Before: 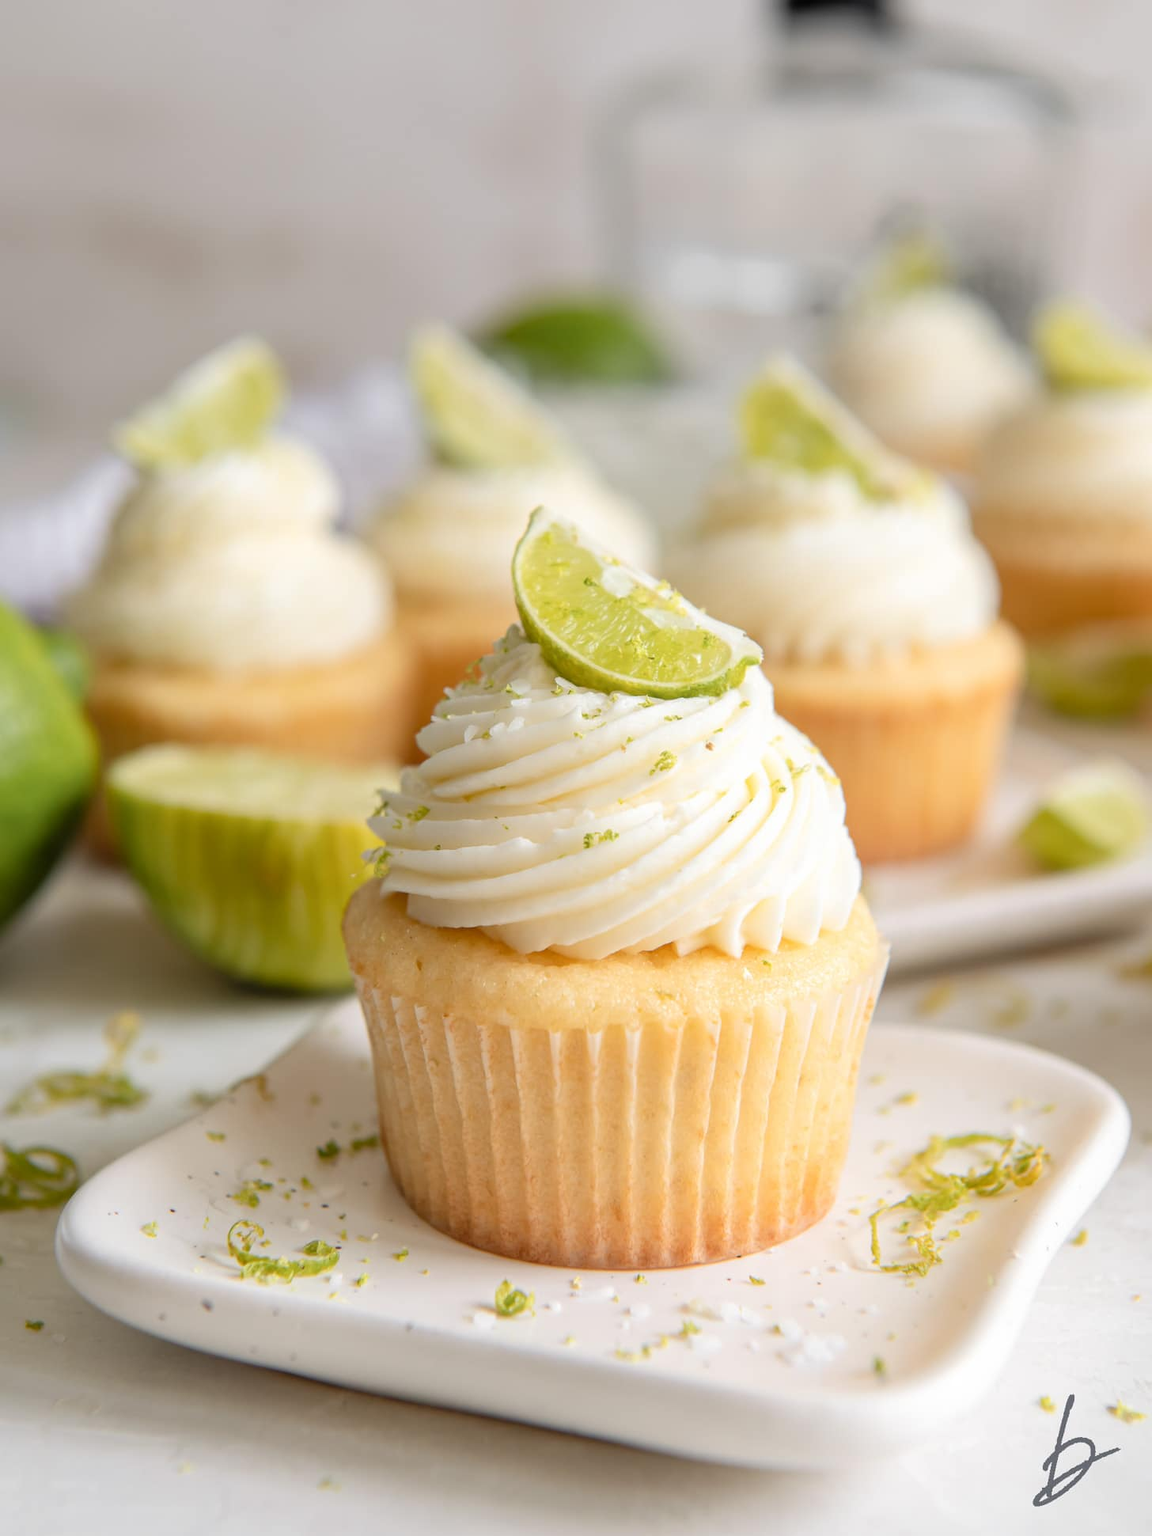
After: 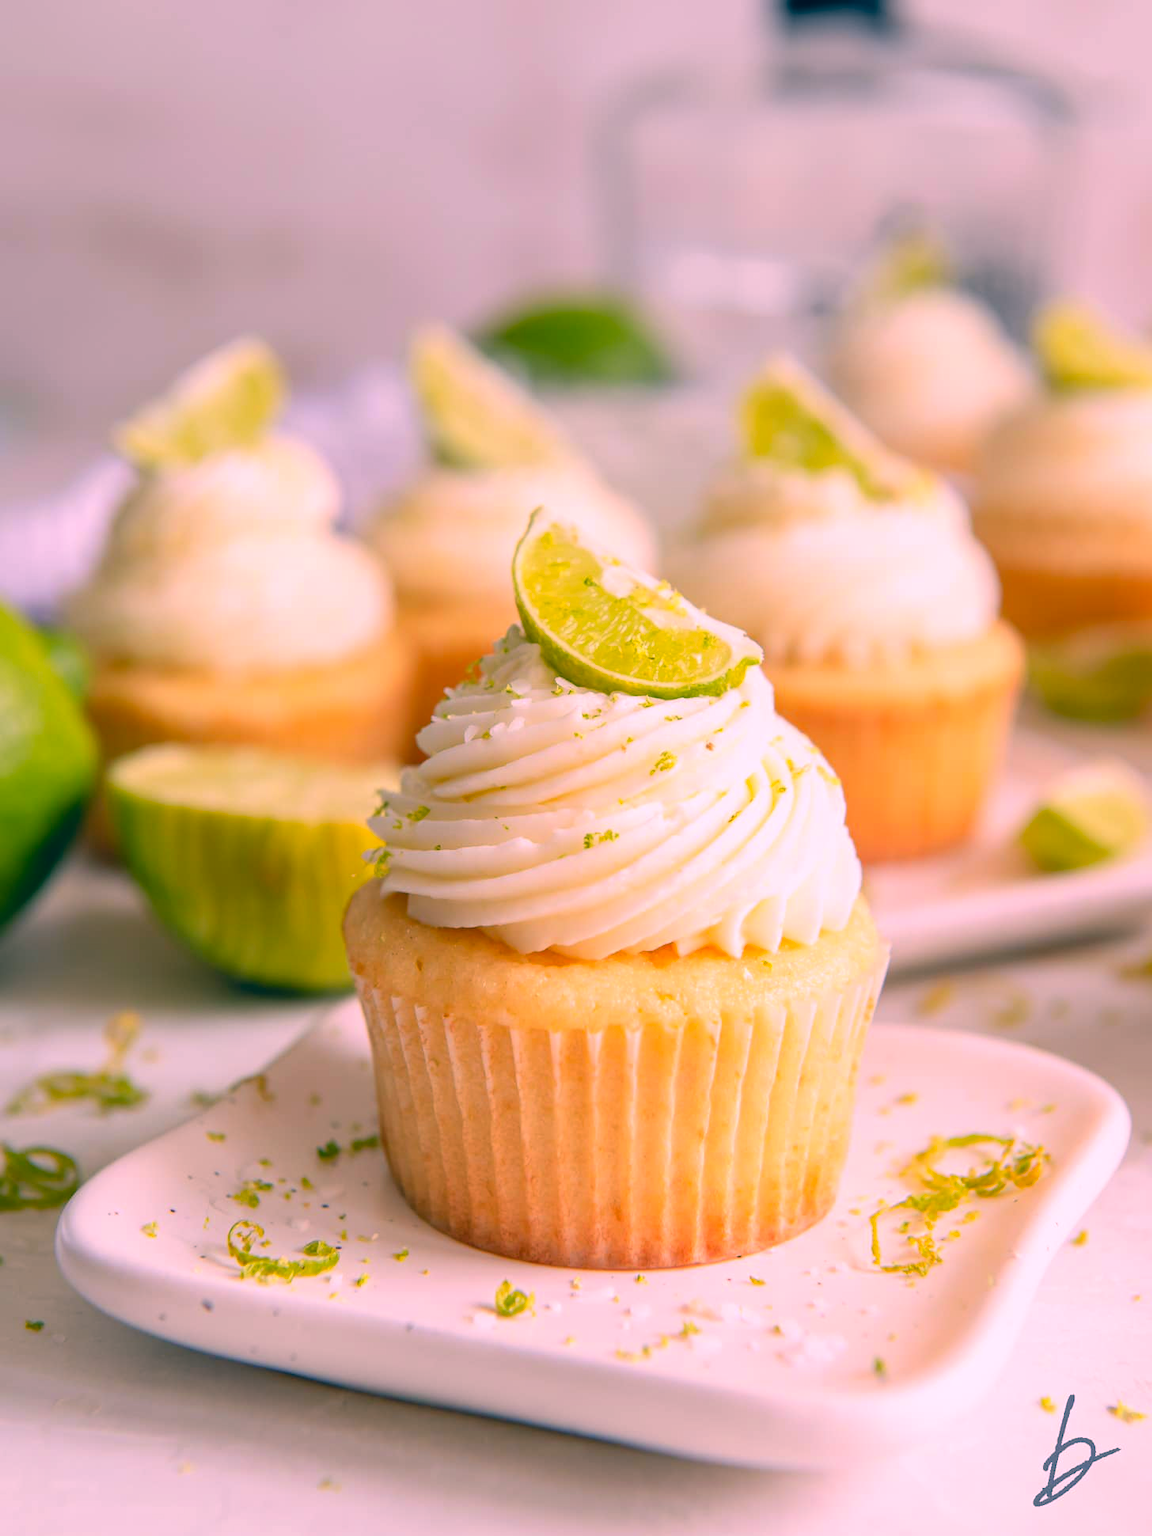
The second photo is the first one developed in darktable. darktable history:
color correction: highlights a* 17.36, highlights b* 0.252, shadows a* -15.3, shadows b* -14.18, saturation 1.49
